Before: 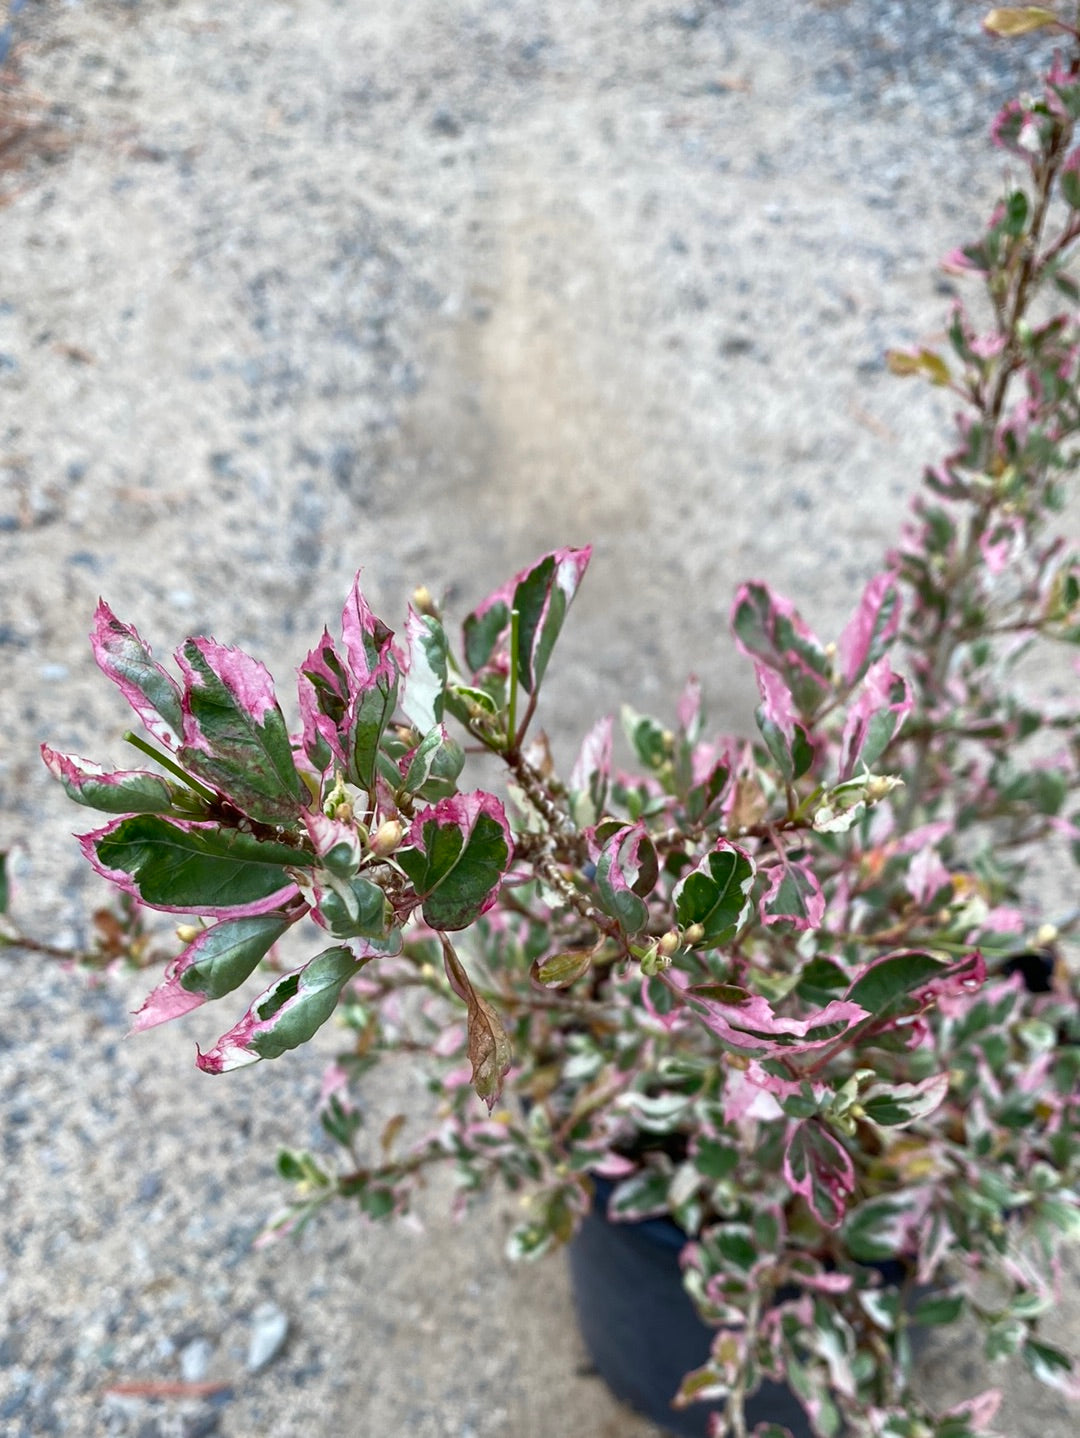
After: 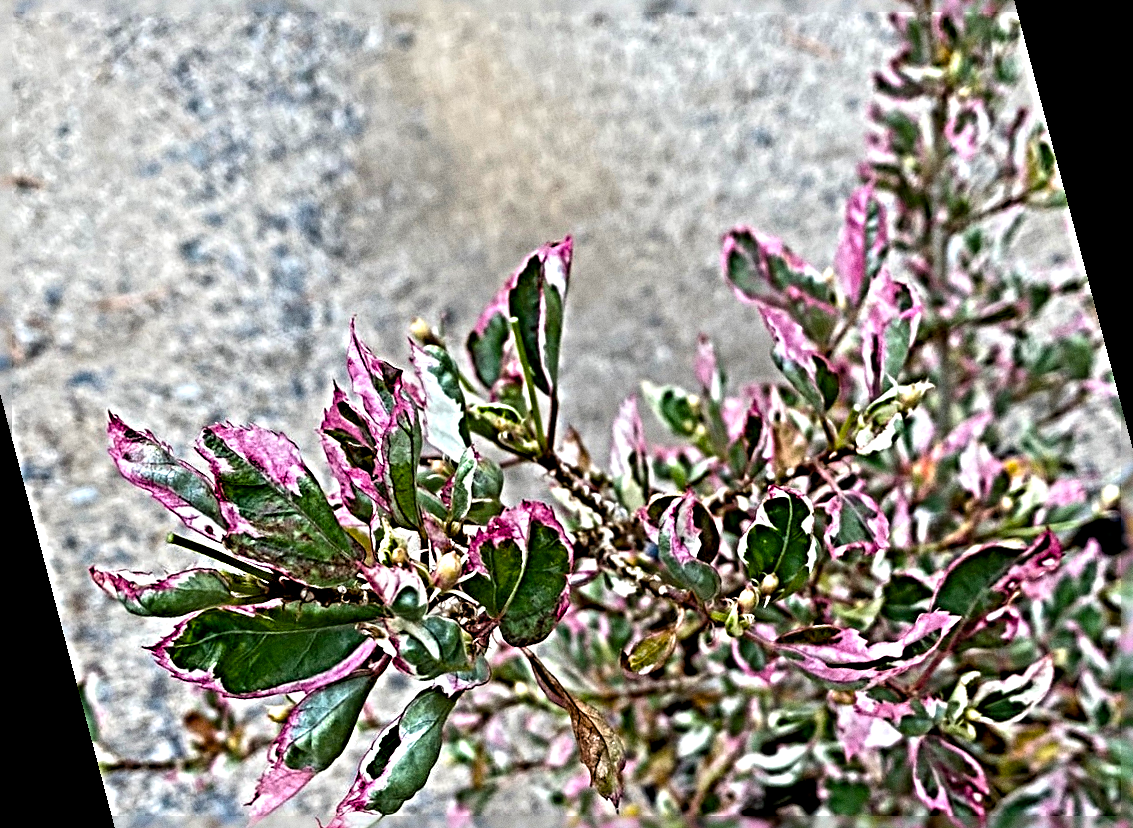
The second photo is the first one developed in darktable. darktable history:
color balance rgb: perceptual saturation grading › global saturation 25%, global vibrance 20%
rotate and perspective: rotation -14.8°, crop left 0.1, crop right 0.903, crop top 0.25, crop bottom 0.748
grain: coarseness 0.09 ISO
sharpen: radius 6.3, amount 1.8, threshold 0
